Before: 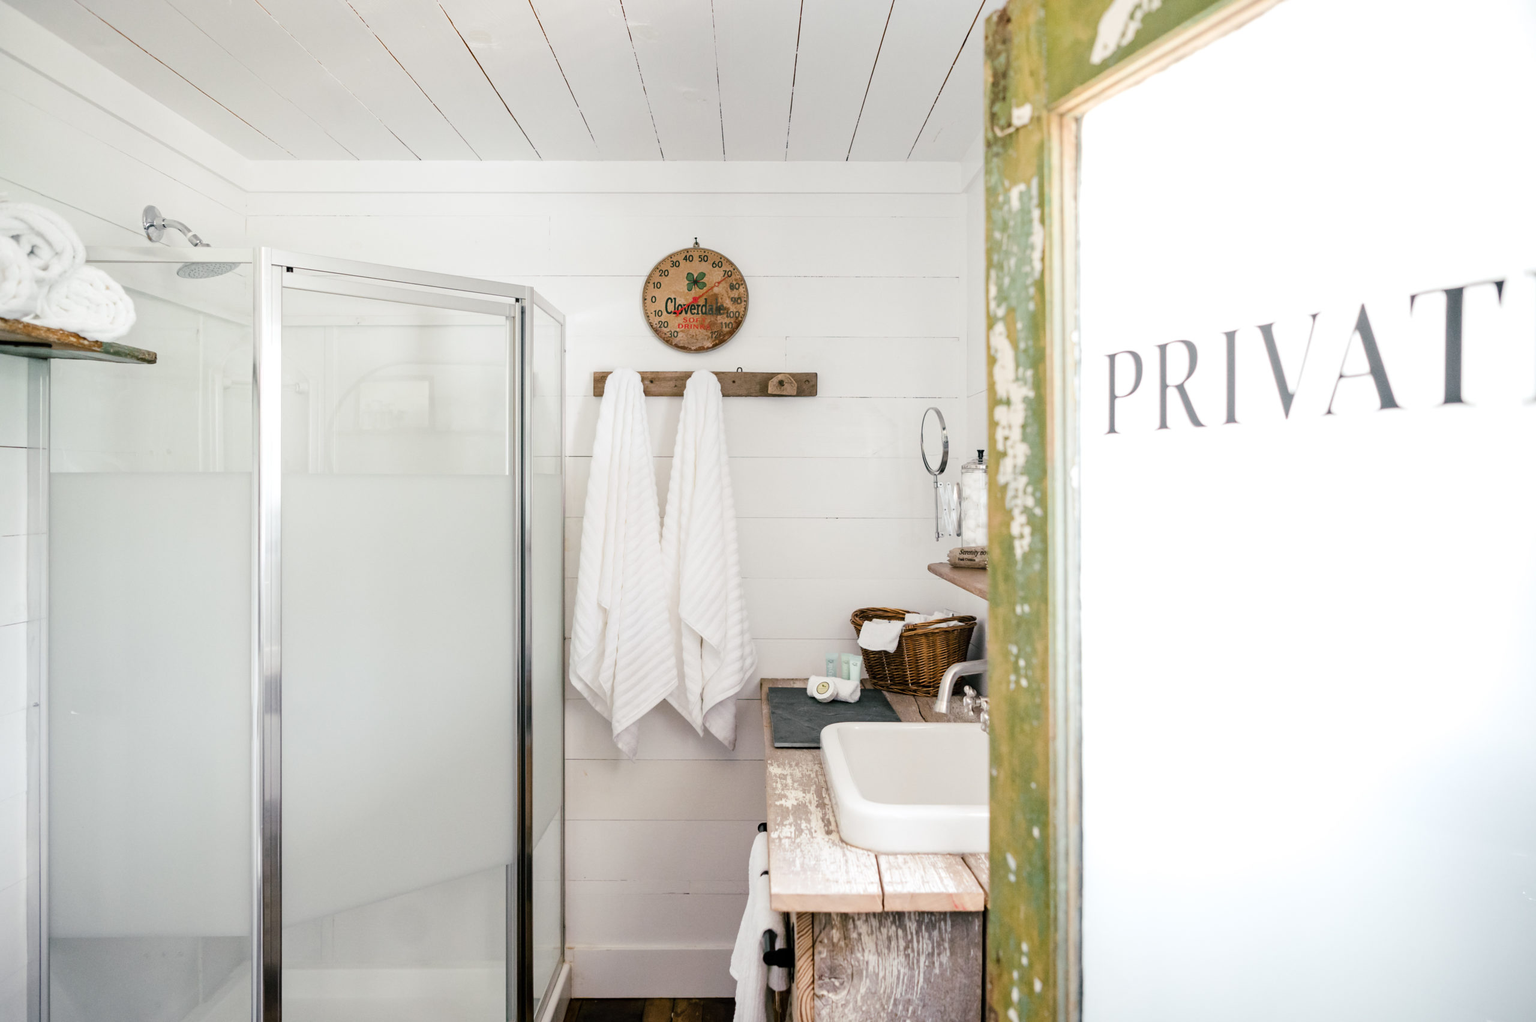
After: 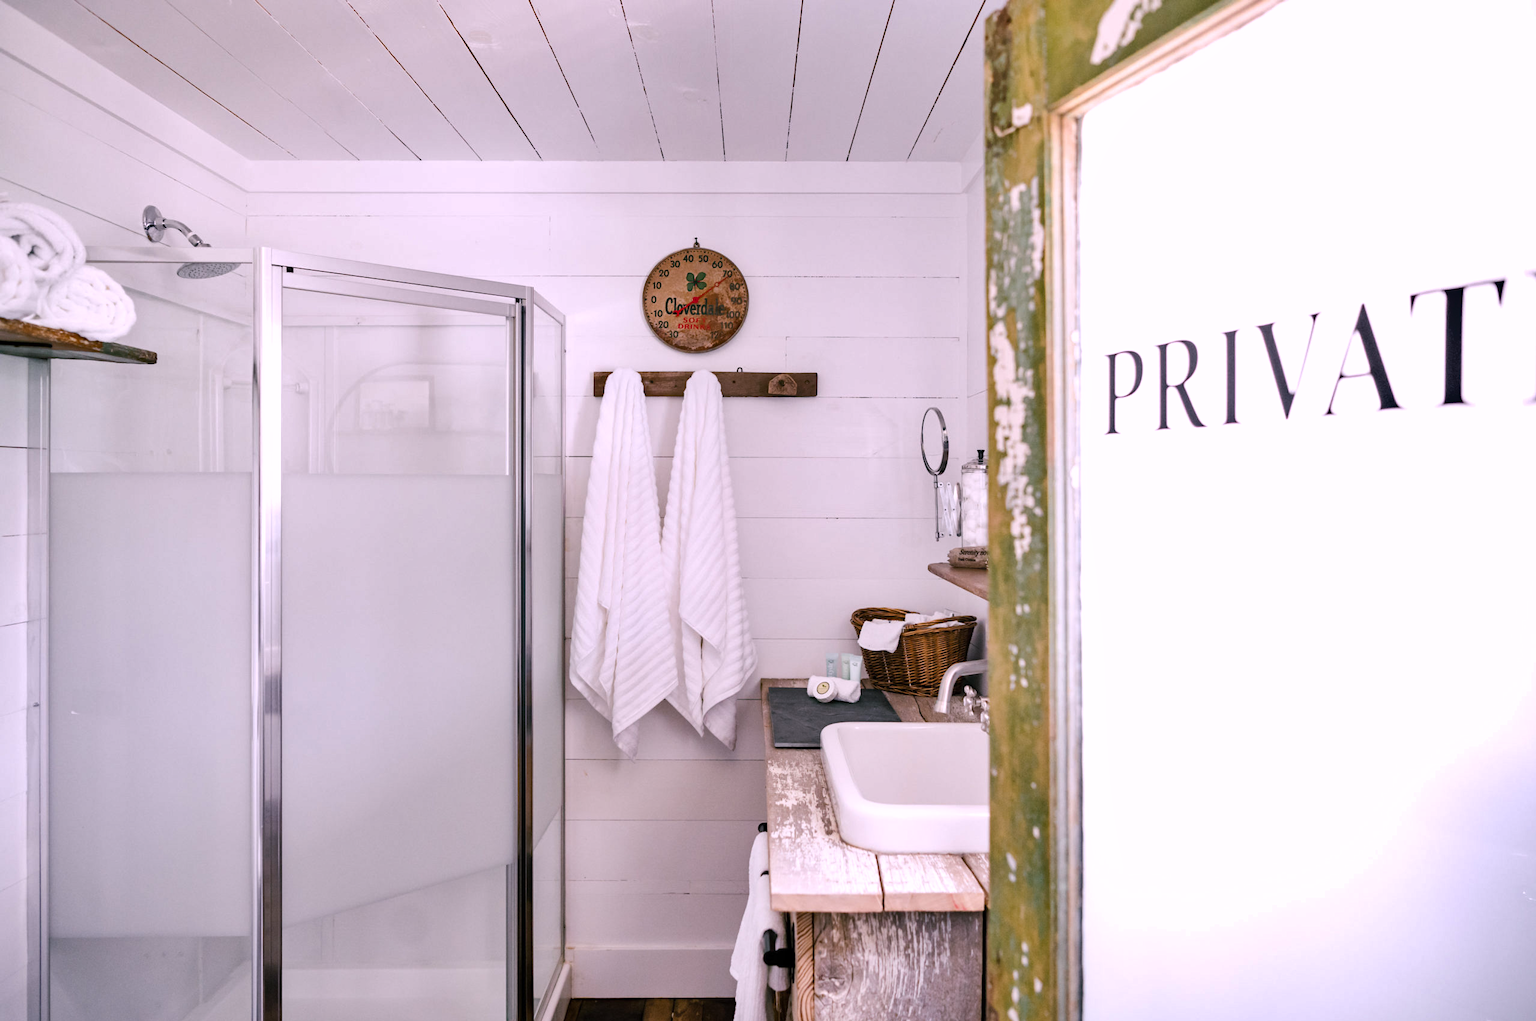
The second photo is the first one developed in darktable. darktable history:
color calibration: x 0.342, y 0.356, temperature 5122 K
shadows and highlights: soften with gaussian
white balance: red 1.066, blue 1.119
